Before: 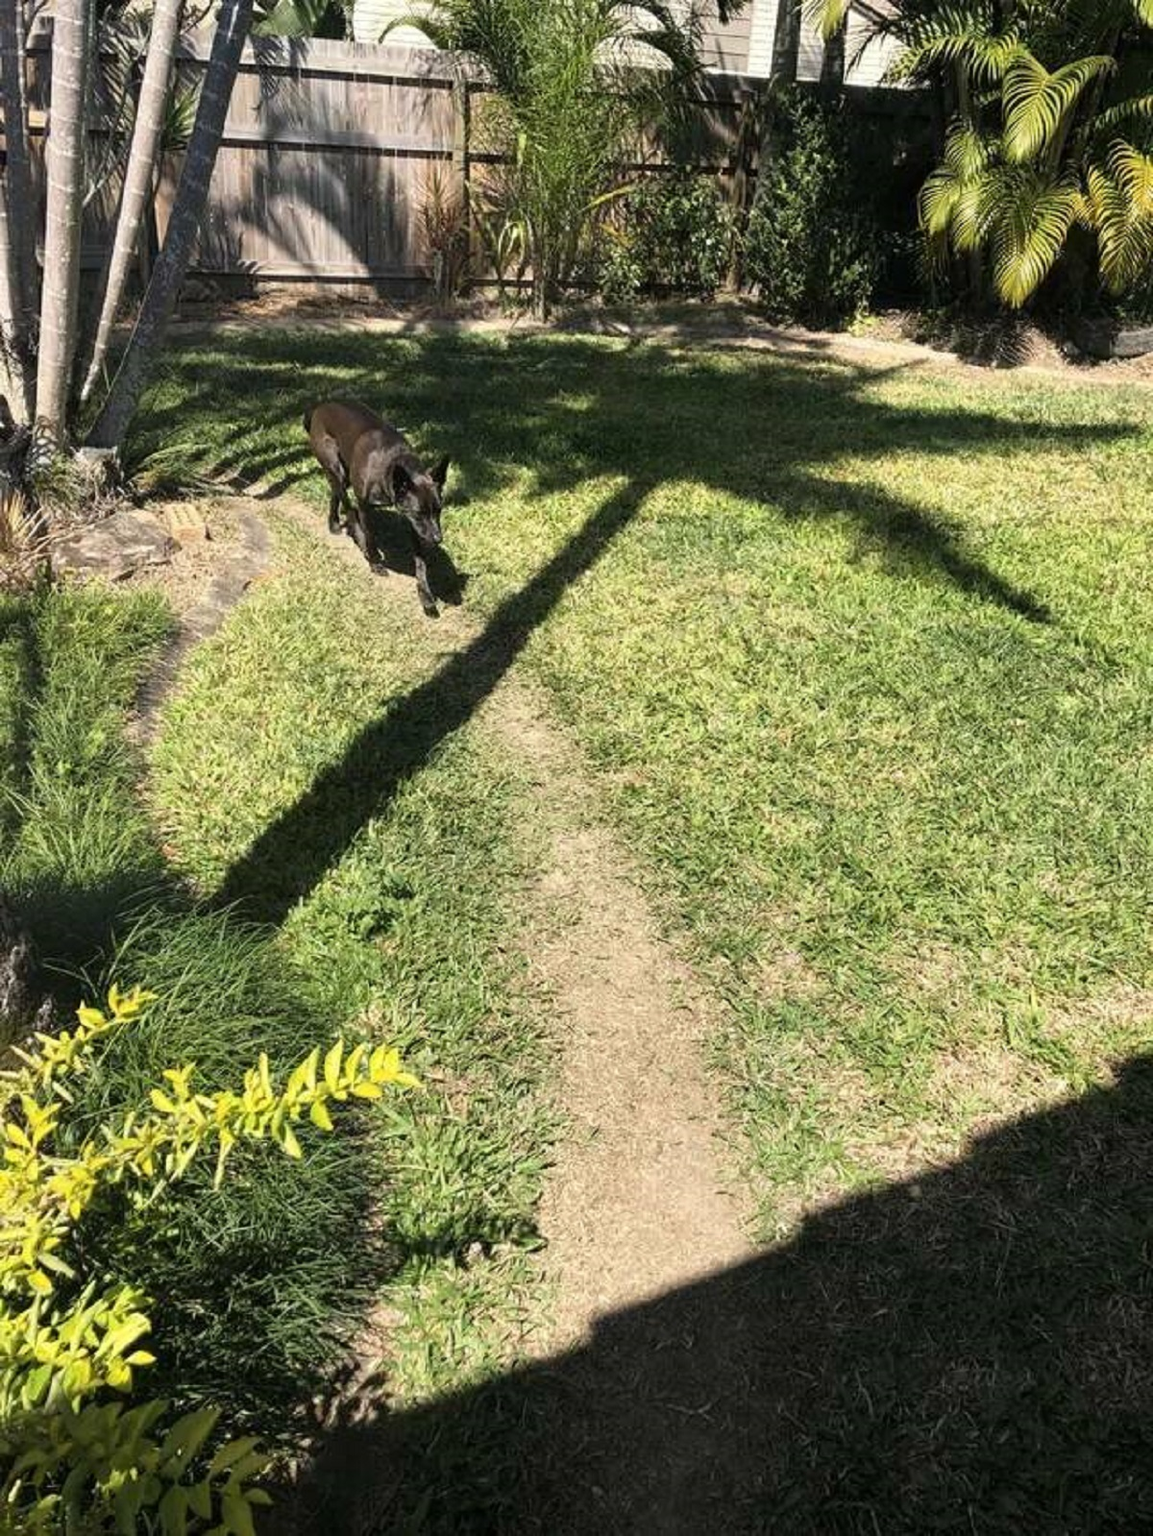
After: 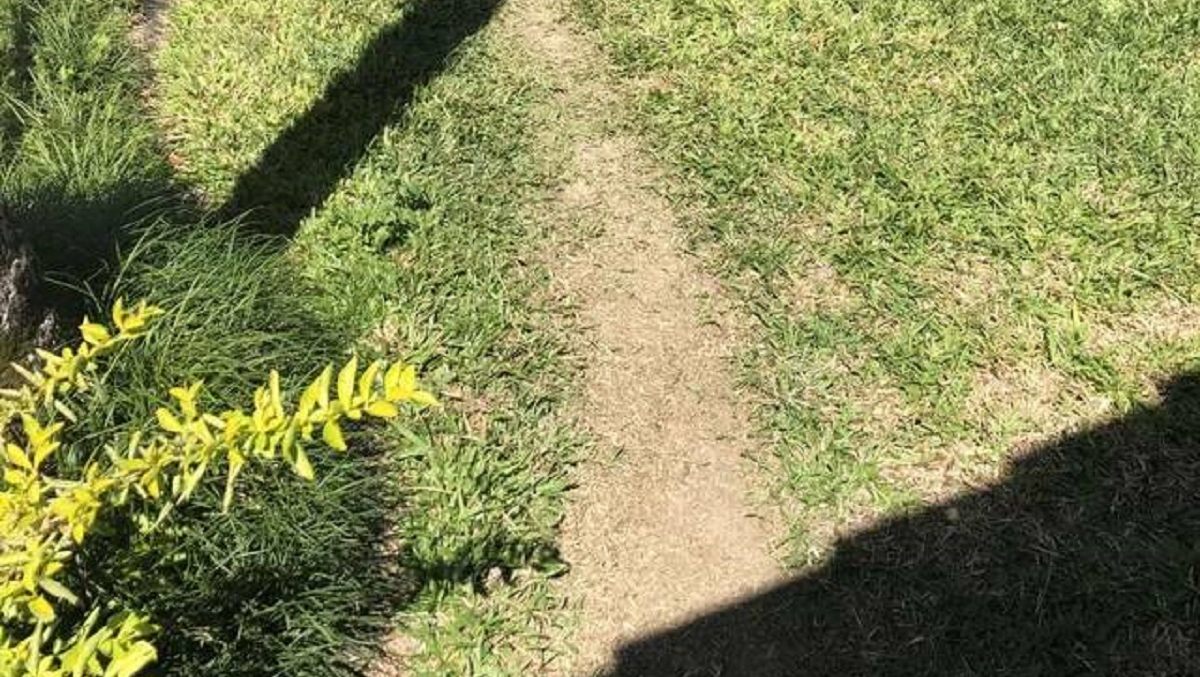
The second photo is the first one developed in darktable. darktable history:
crop: top 45.409%, bottom 12.249%
